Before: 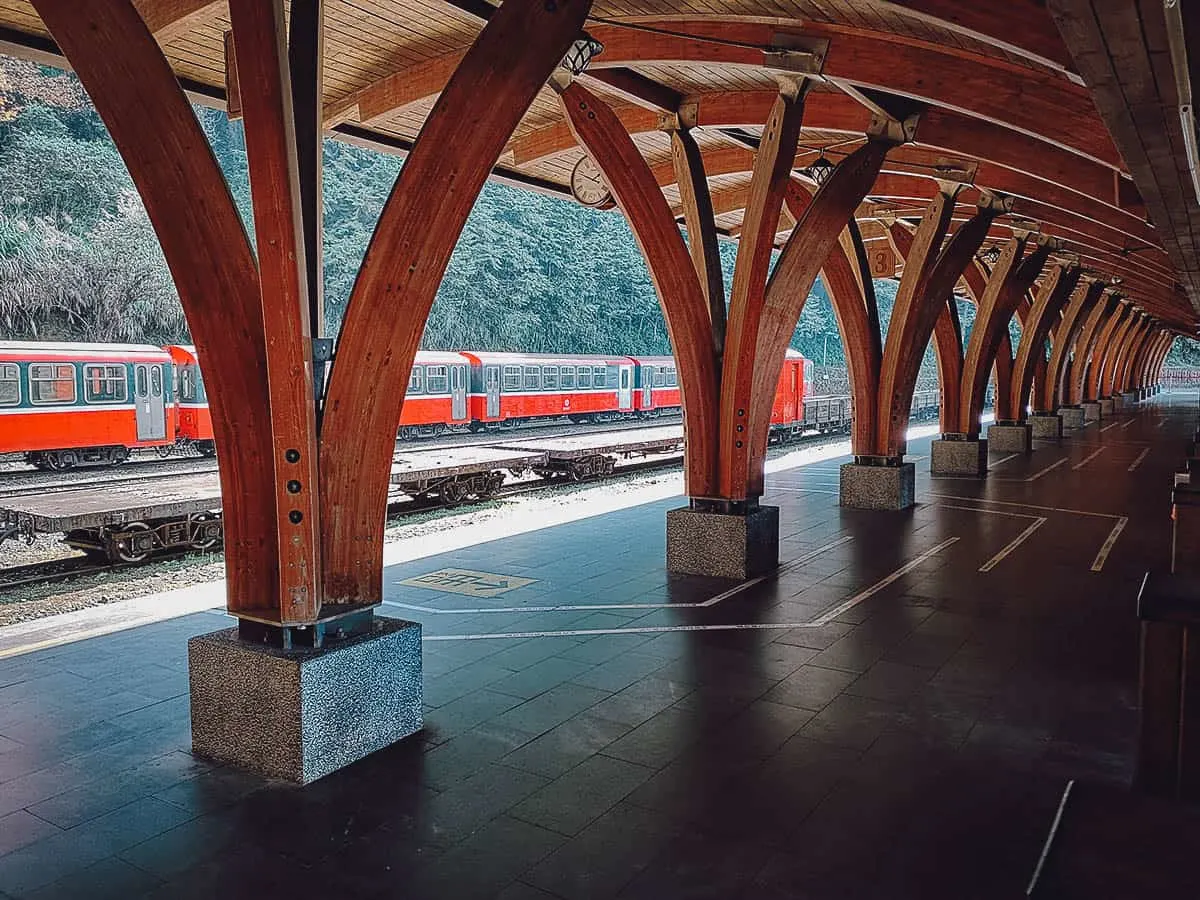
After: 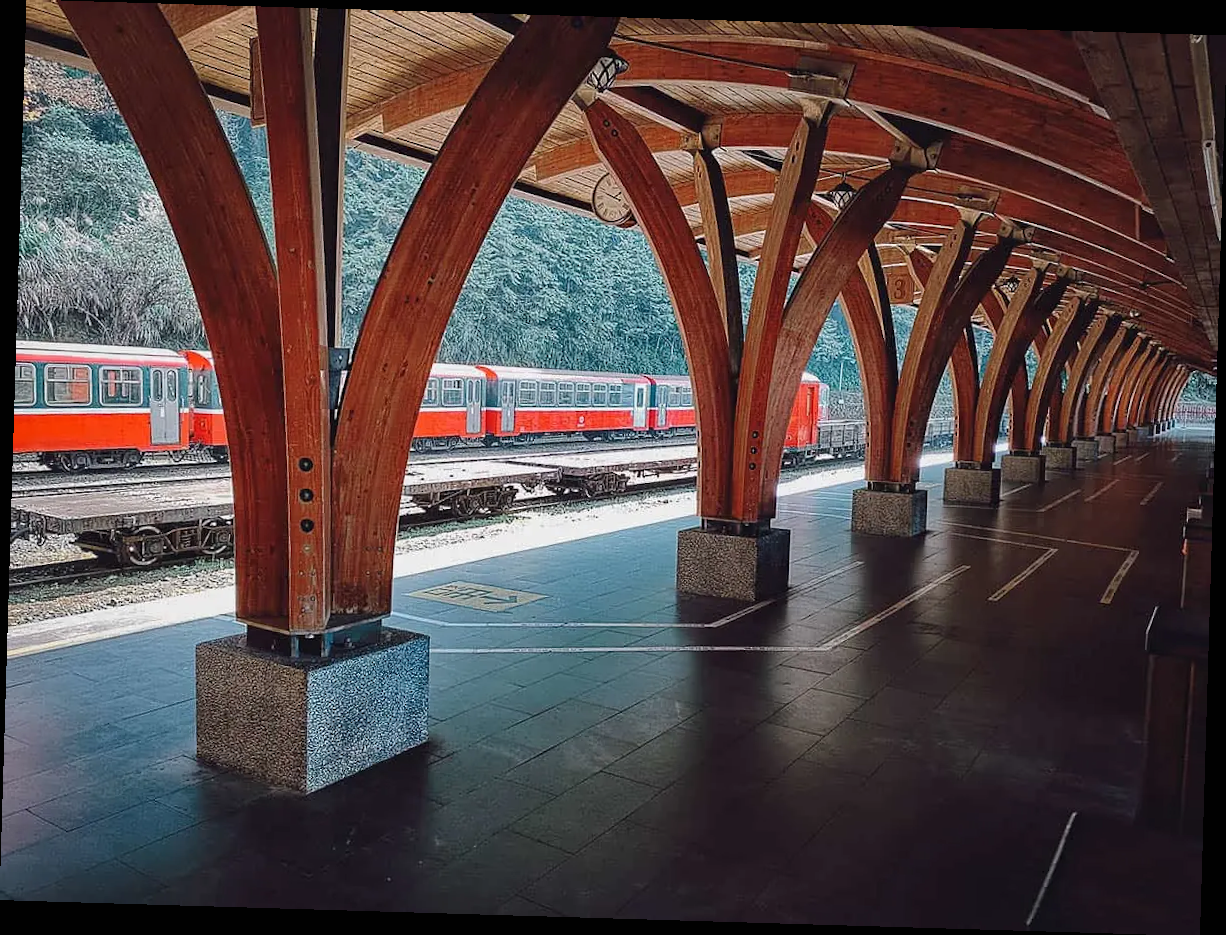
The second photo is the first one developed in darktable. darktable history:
rotate and perspective: rotation 1.72°, automatic cropping off
exposure: black level correction 0, compensate exposure bias true, compensate highlight preservation false
